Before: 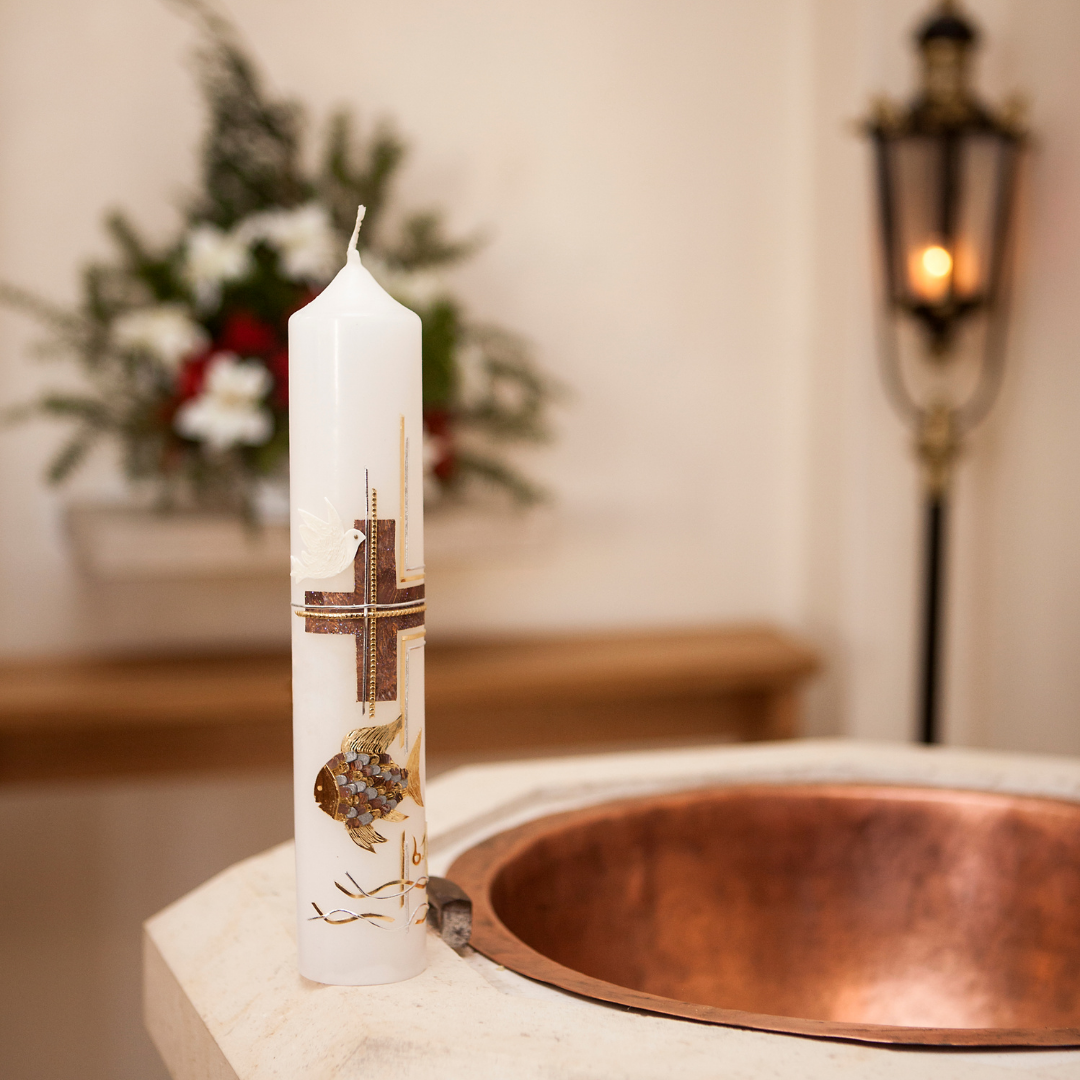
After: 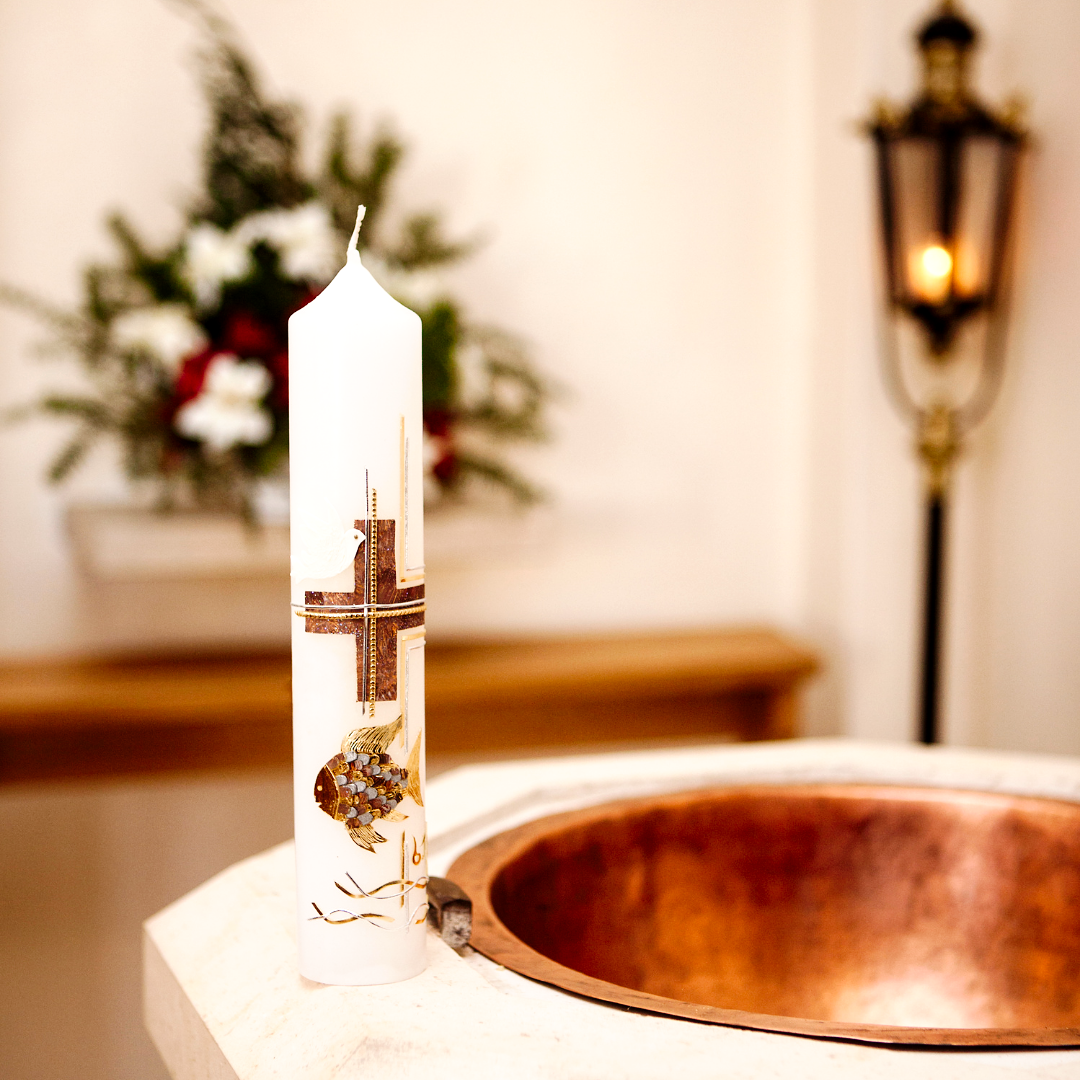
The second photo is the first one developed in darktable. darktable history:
local contrast: highlights 100%, shadows 100%, detail 120%, midtone range 0.2
exposure: exposure 0.2 EV, compensate highlight preservation false
tone curve: curves: ch0 [(0, 0) (0.003, 0.003) (0.011, 0.005) (0.025, 0.008) (0.044, 0.012) (0.069, 0.02) (0.1, 0.031) (0.136, 0.047) (0.177, 0.088) (0.224, 0.141) (0.277, 0.222) (0.335, 0.32) (0.399, 0.422) (0.468, 0.523) (0.543, 0.623) (0.623, 0.716) (0.709, 0.796) (0.801, 0.878) (0.898, 0.957) (1, 1)], preserve colors none
